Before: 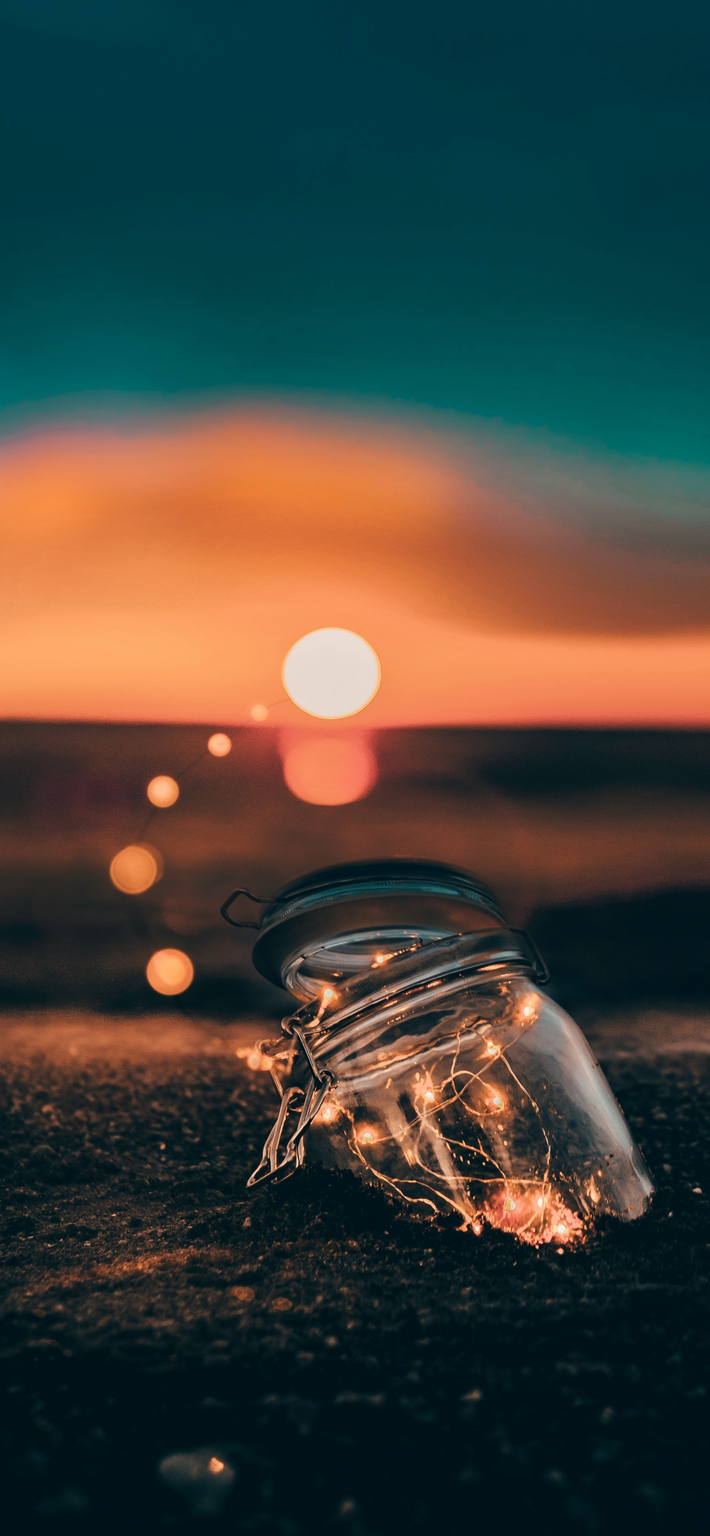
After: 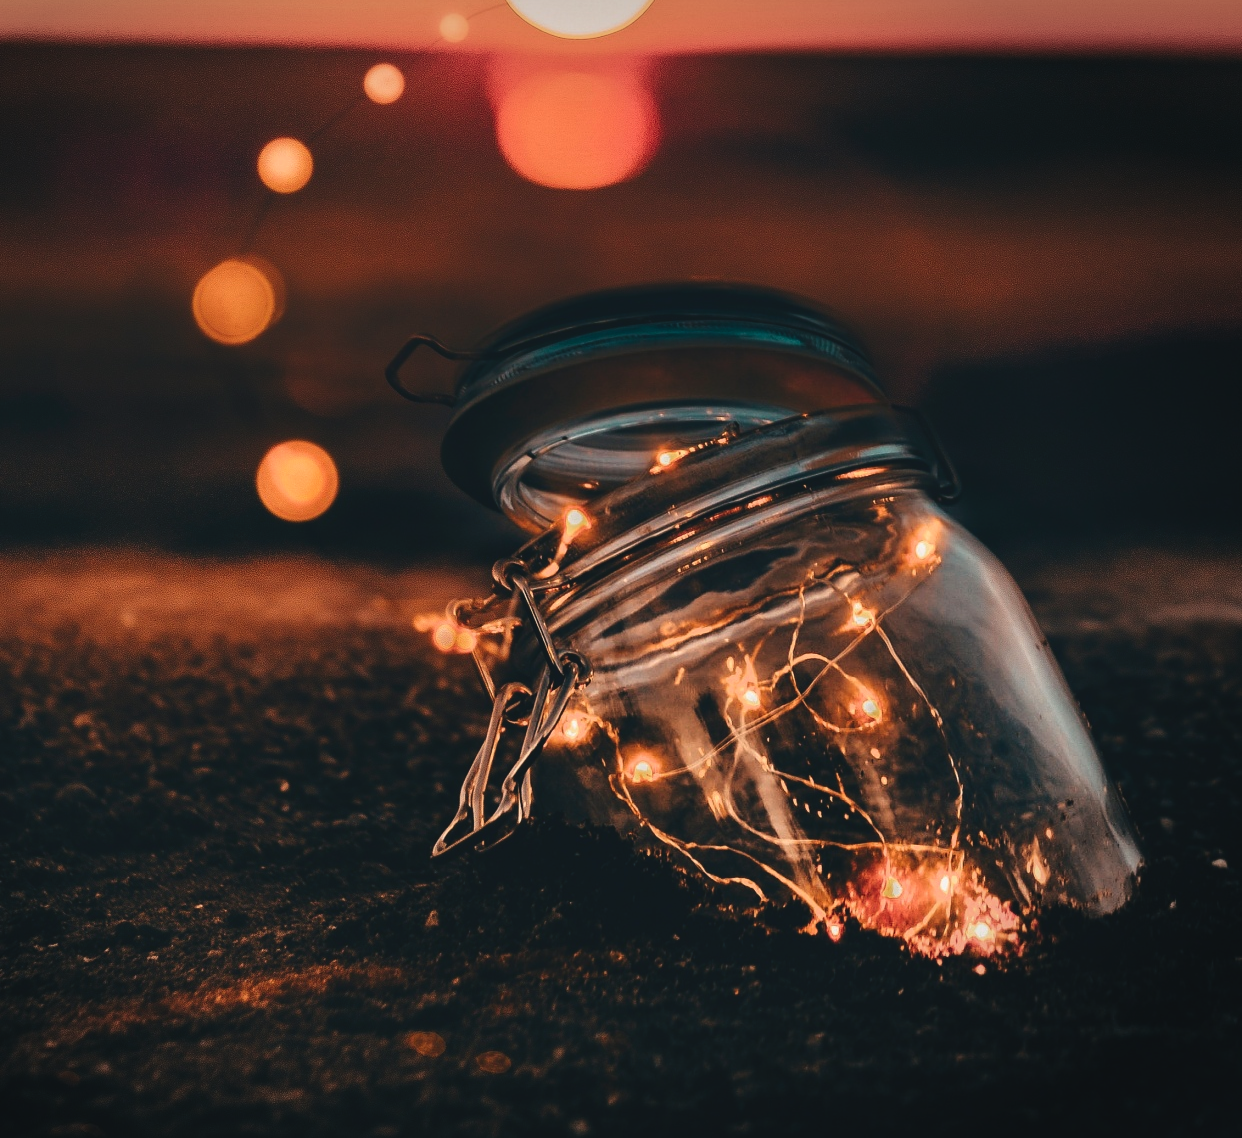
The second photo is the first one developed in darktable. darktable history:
exposure: black level correction -0.015, compensate highlight preservation false
vignetting: fall-off start 88.79%, fall-off radius 43.76%, brightness -0.416, saturation -0.301, center (-0.148, 0.013), width/height ratio 1.157, unbound false
crop: top 45.393%, bottom 12.252%
contrast brightness saturation: contrast 0.121, brightness -0.119, saturation 0.198
